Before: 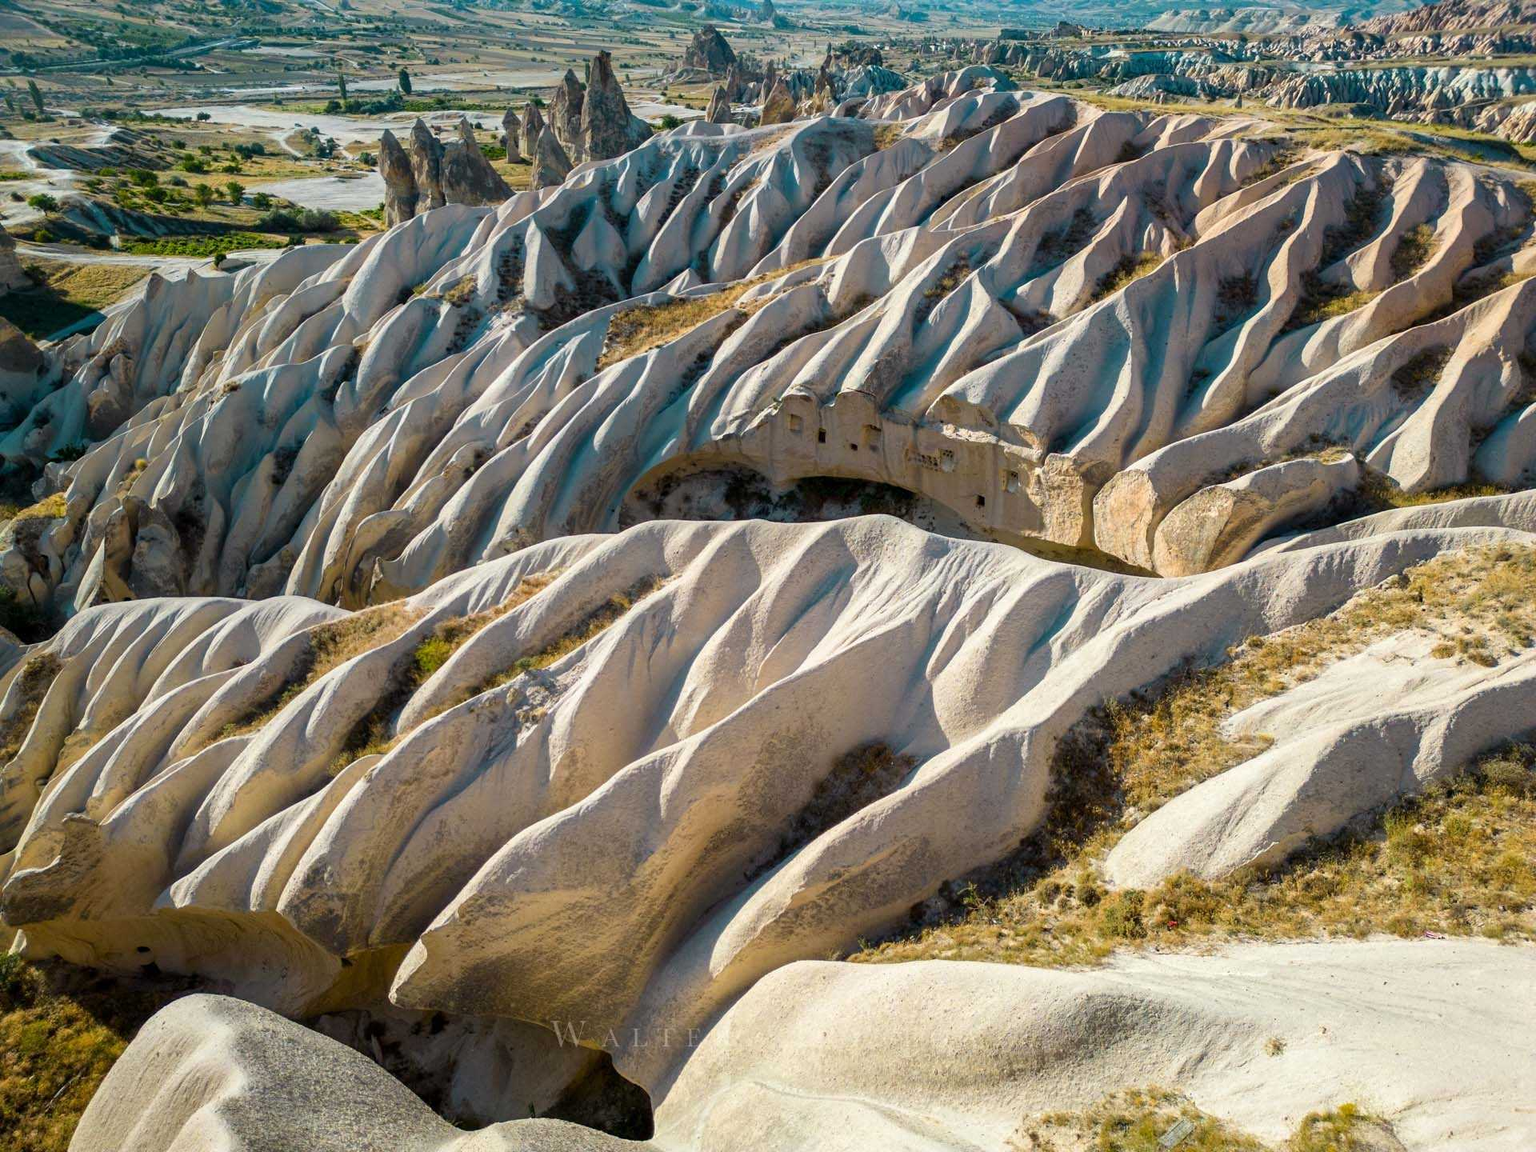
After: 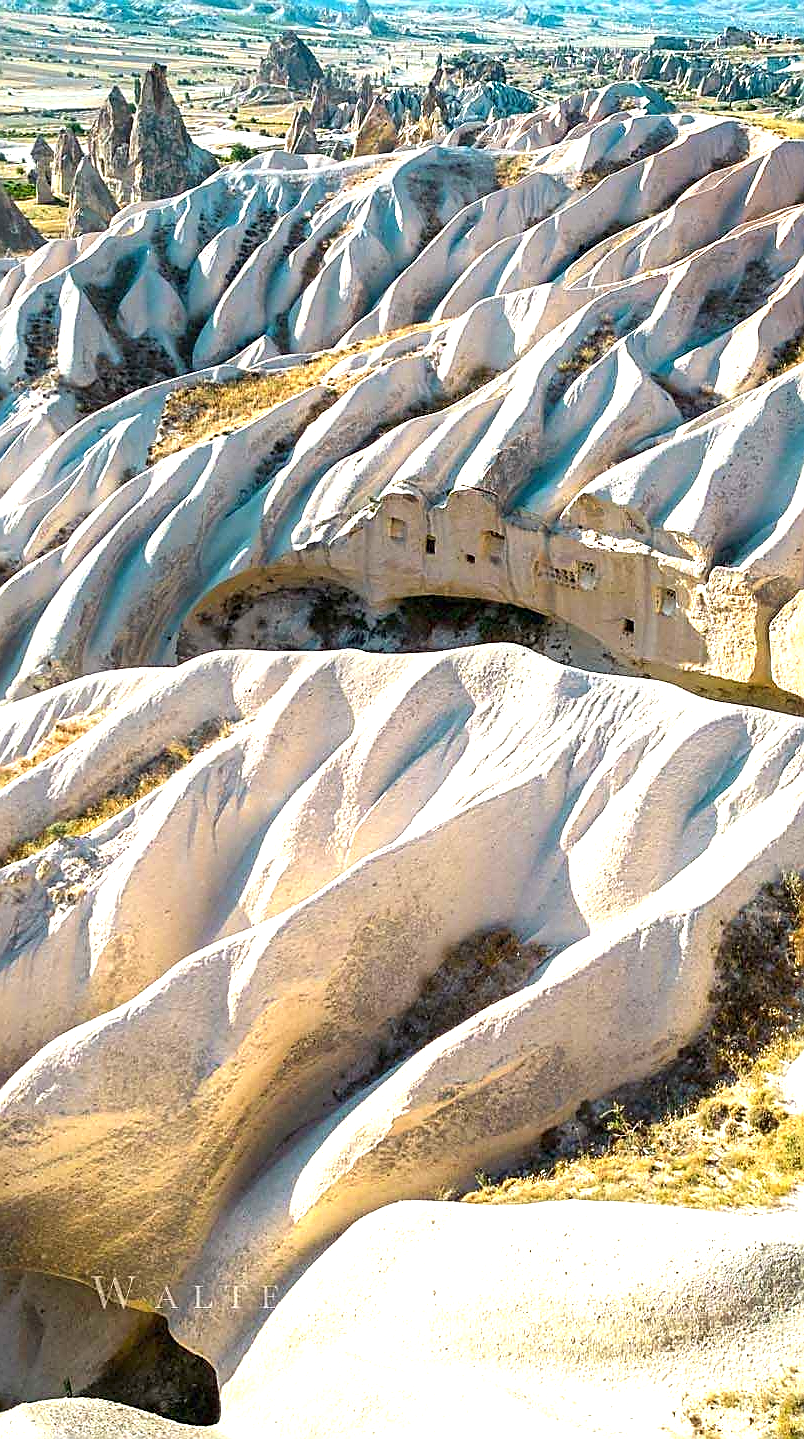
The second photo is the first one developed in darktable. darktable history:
exposure: black level correction 0, exposure 1.199 EV, compensate highlight preservation false
crop: left 31.103%, right 26.973%
sharpen: radius 1.369, amount 1.239, threshold 0.727
